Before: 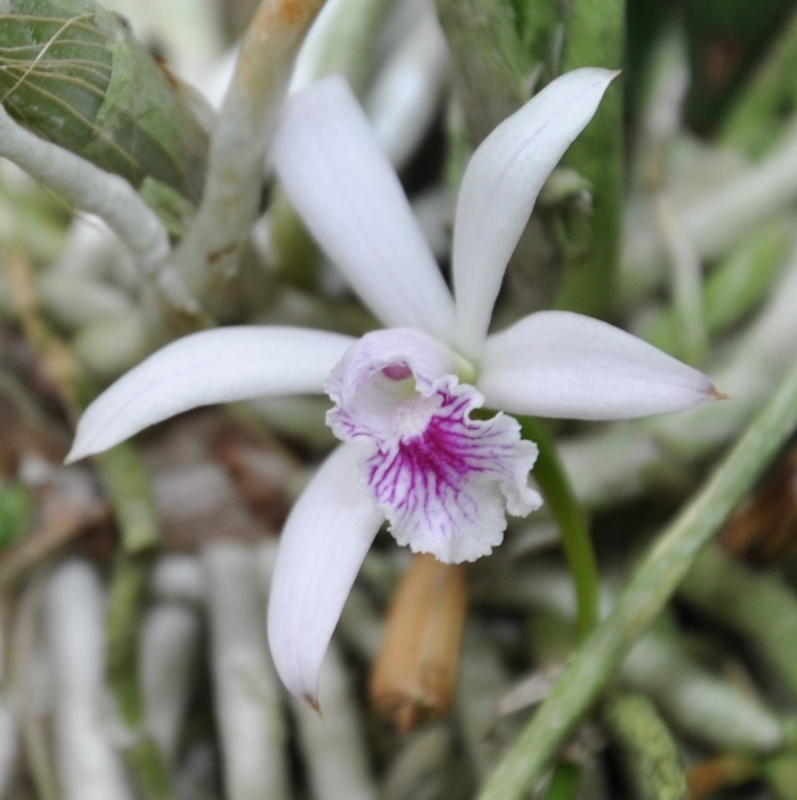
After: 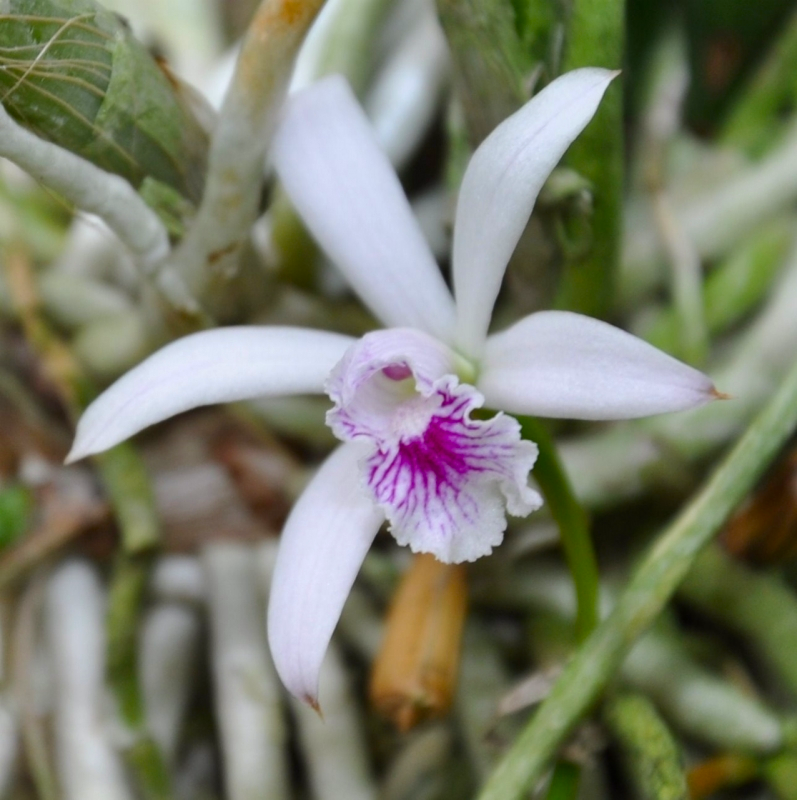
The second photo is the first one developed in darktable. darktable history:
color balance rgb: perceptual saturation grading › global saturation 25%, global vibrance 20%
contrast brightness saturation: contrast 0.03, brightness -0.04
